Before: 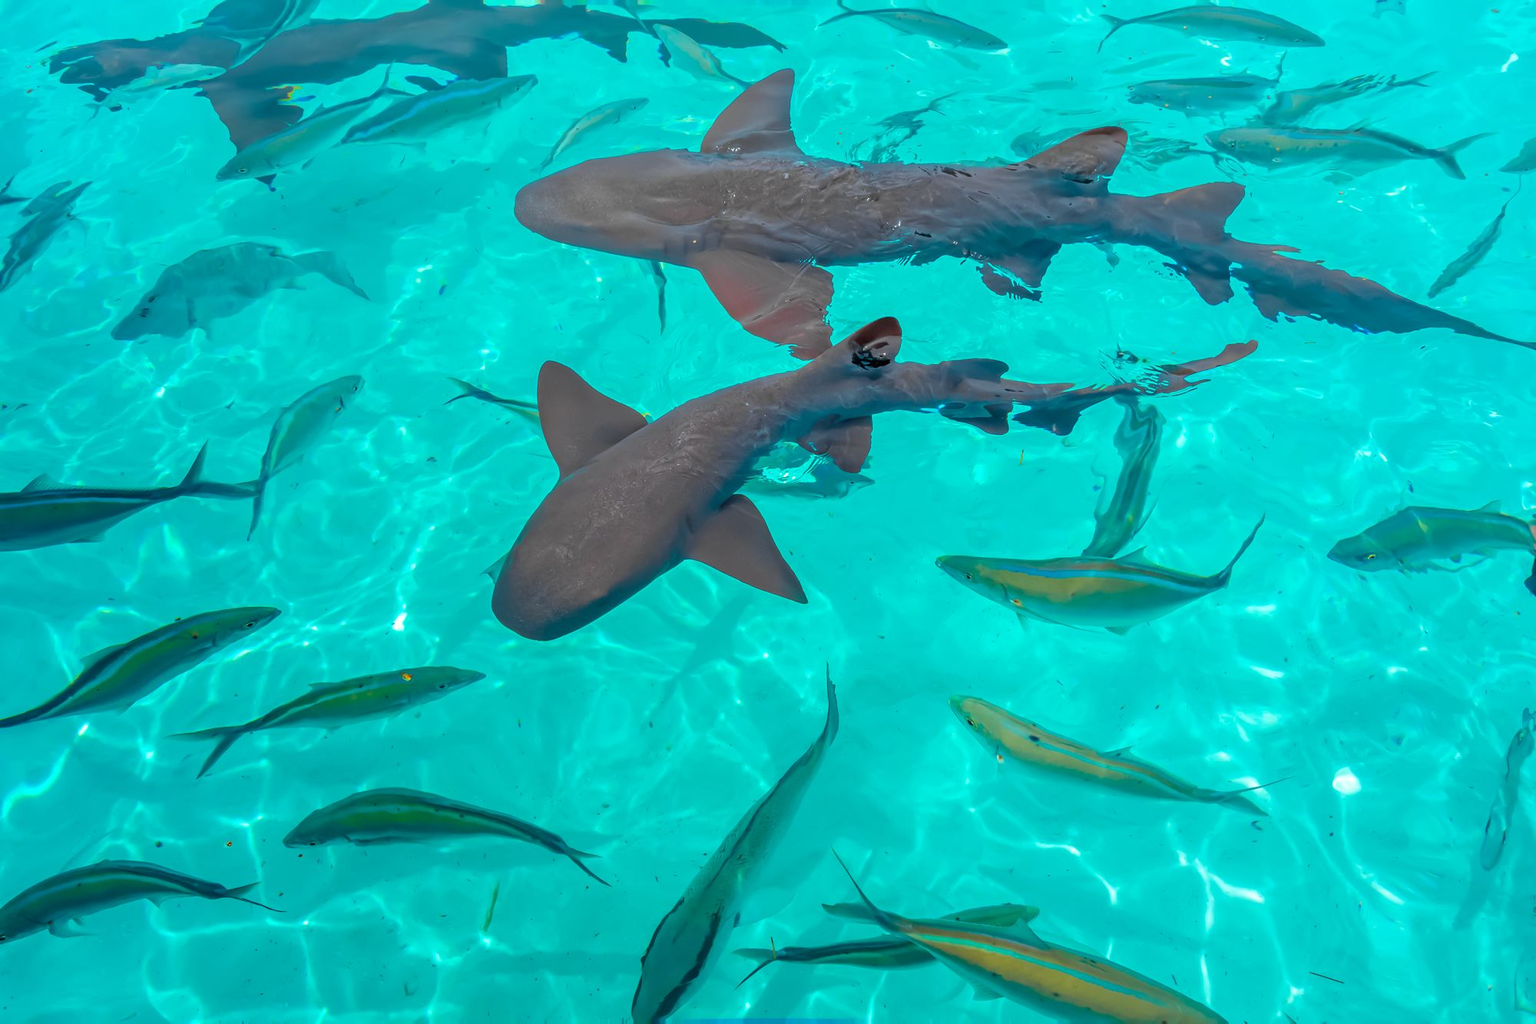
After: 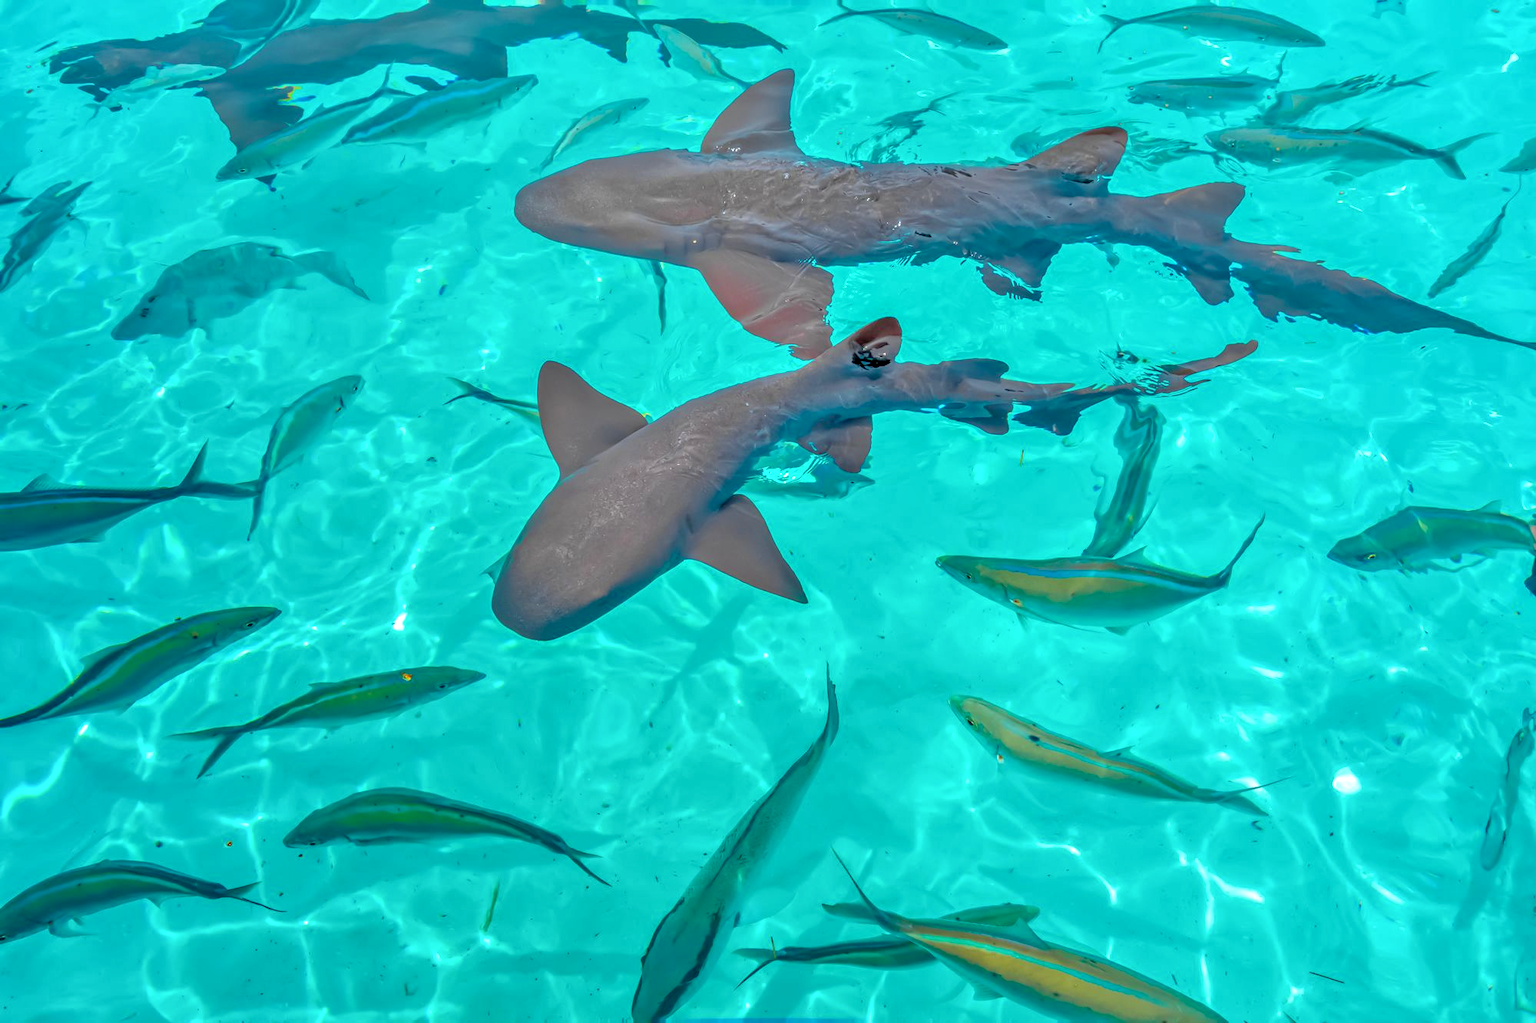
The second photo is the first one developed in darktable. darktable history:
tone equalizer: -7 EV 0.15 EV, -6 EV 0.6 EV, -5 EV 1.15 EV, -4 EV 1.33 EV, -3 EV 1.15 EV, -2 EV 0.6 EV, -1 EV 0.15 EV, mask exposure compensation -0.5 EV
local contrast: detail 130%
